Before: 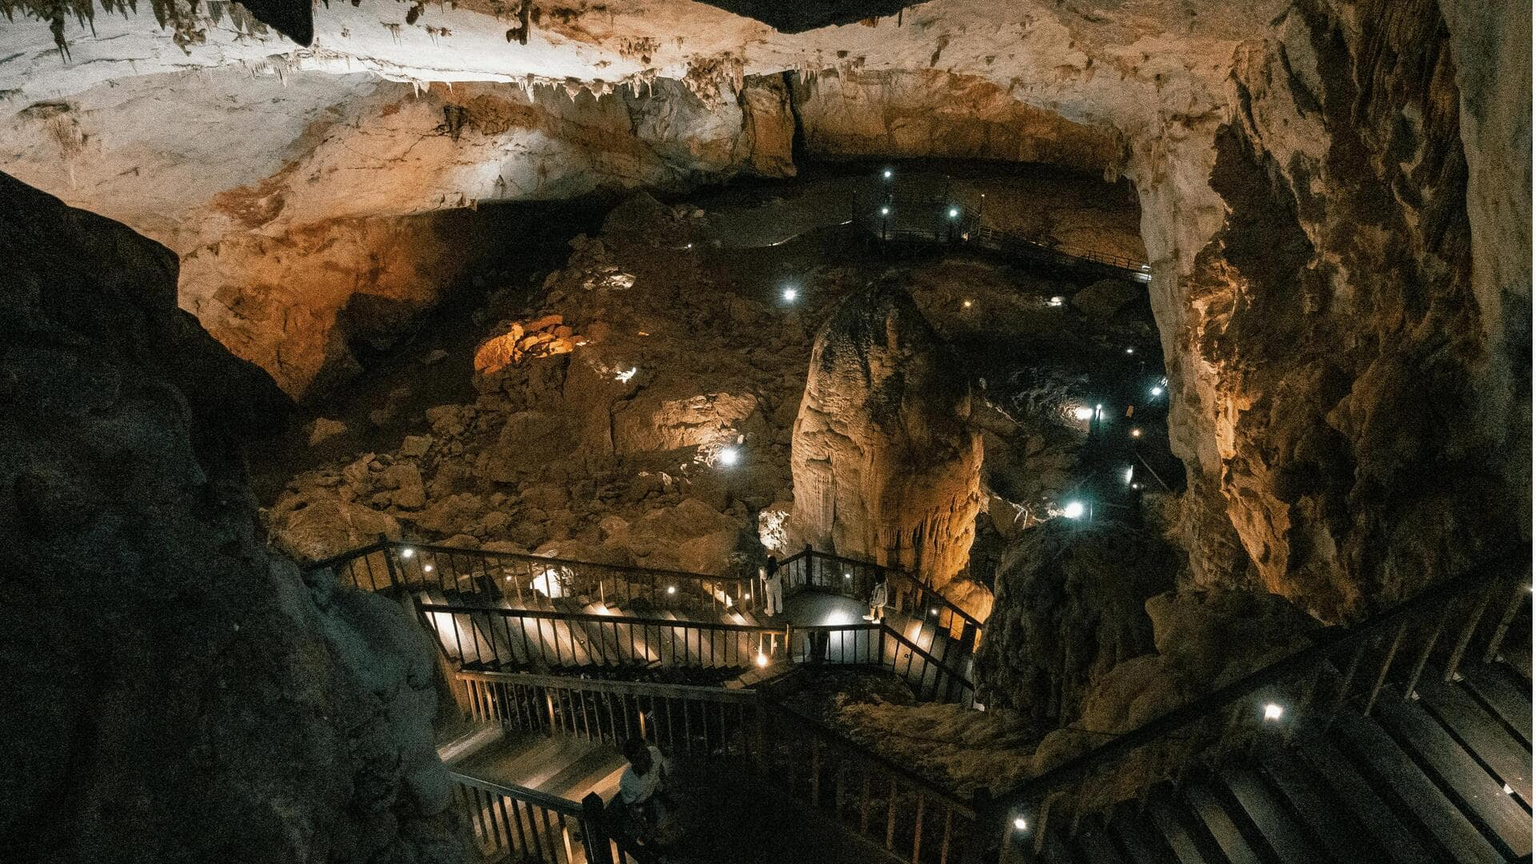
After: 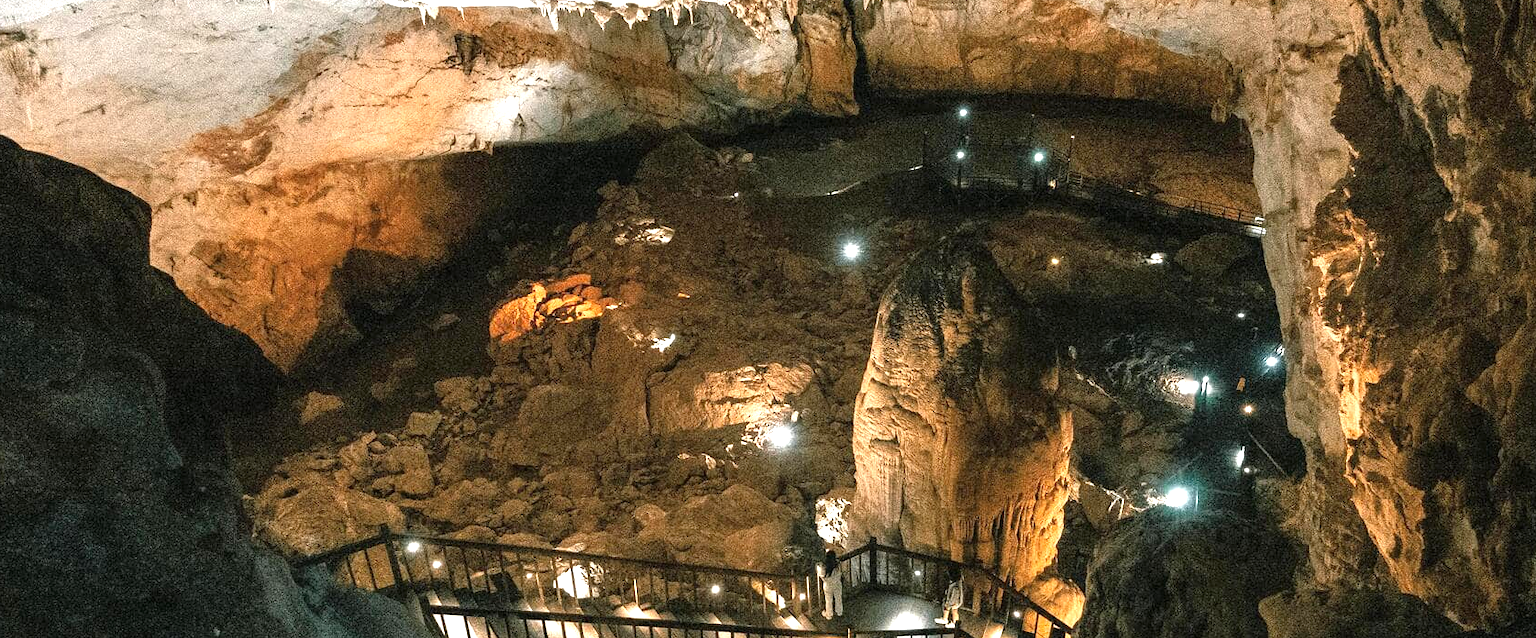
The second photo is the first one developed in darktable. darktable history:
exposure: black level correction 0, exposure 1 EV, compensate highlight preservation false
crop: left 3.105%, top 8.859%, right 9.632%, bottom 26.642%
levels: mode automatic
